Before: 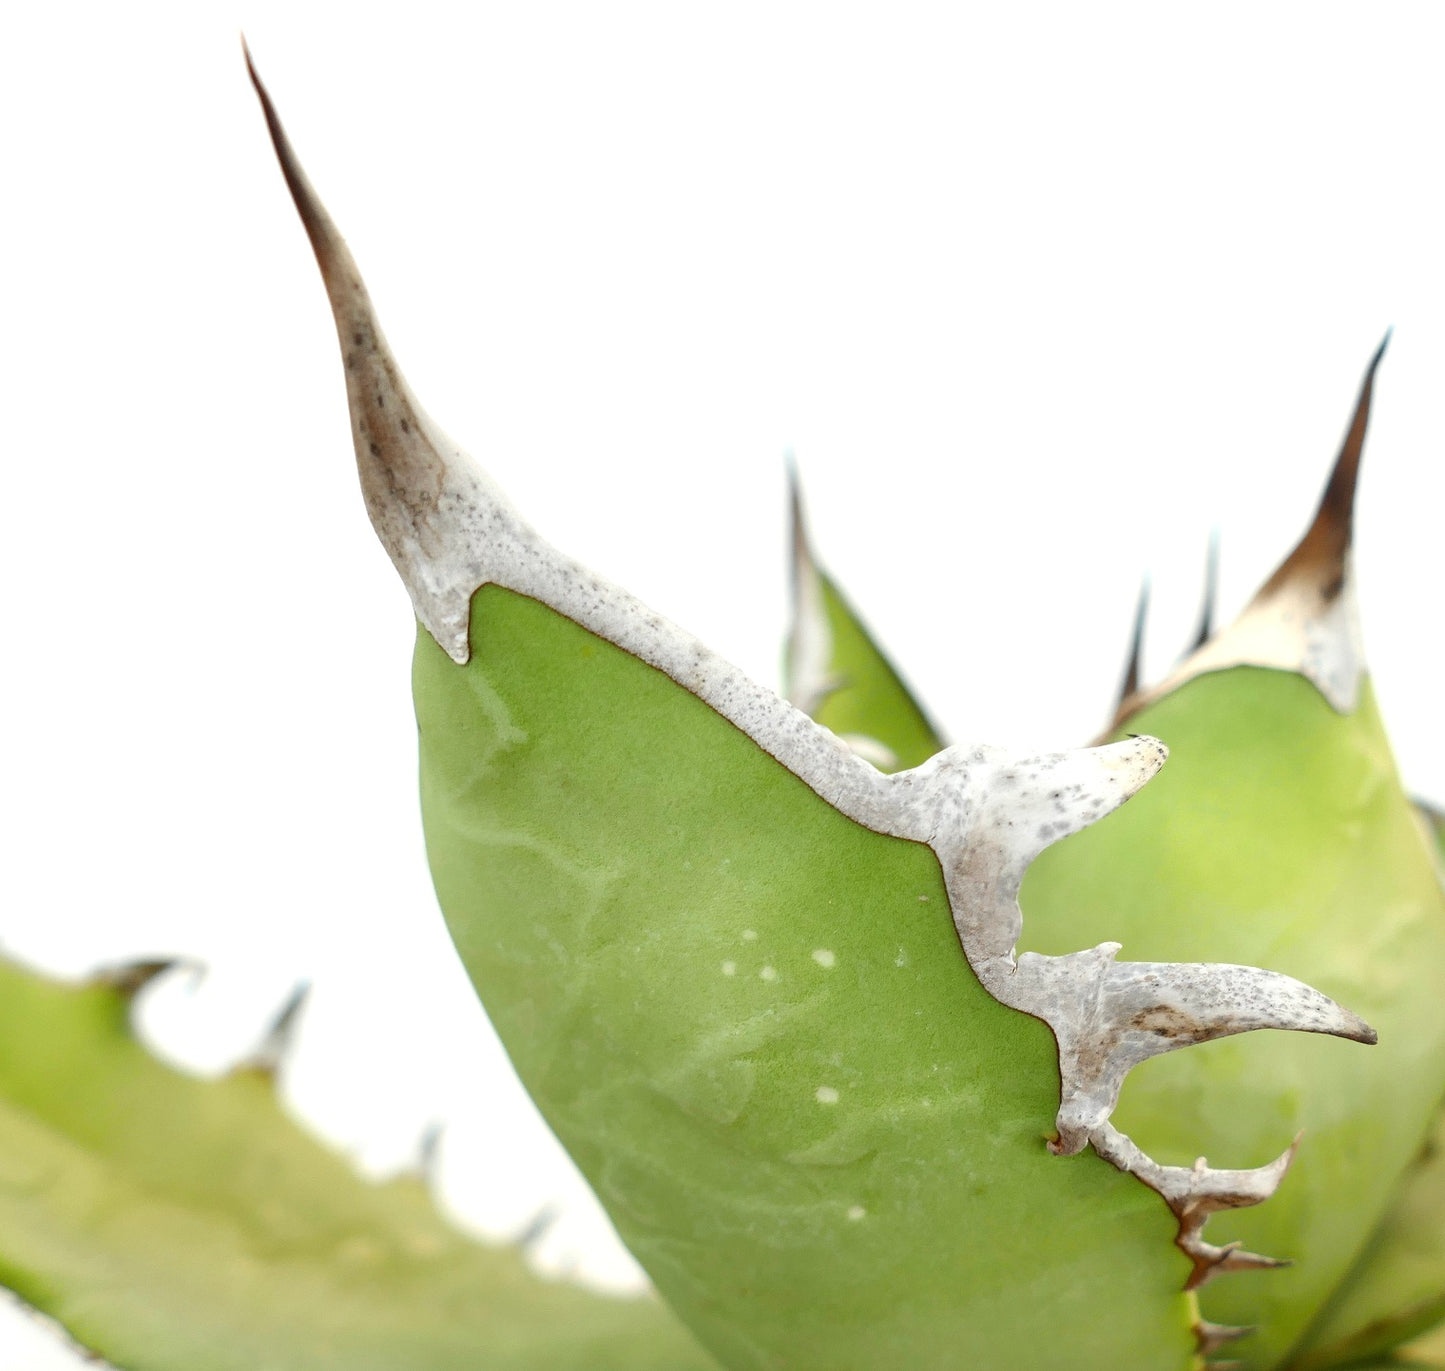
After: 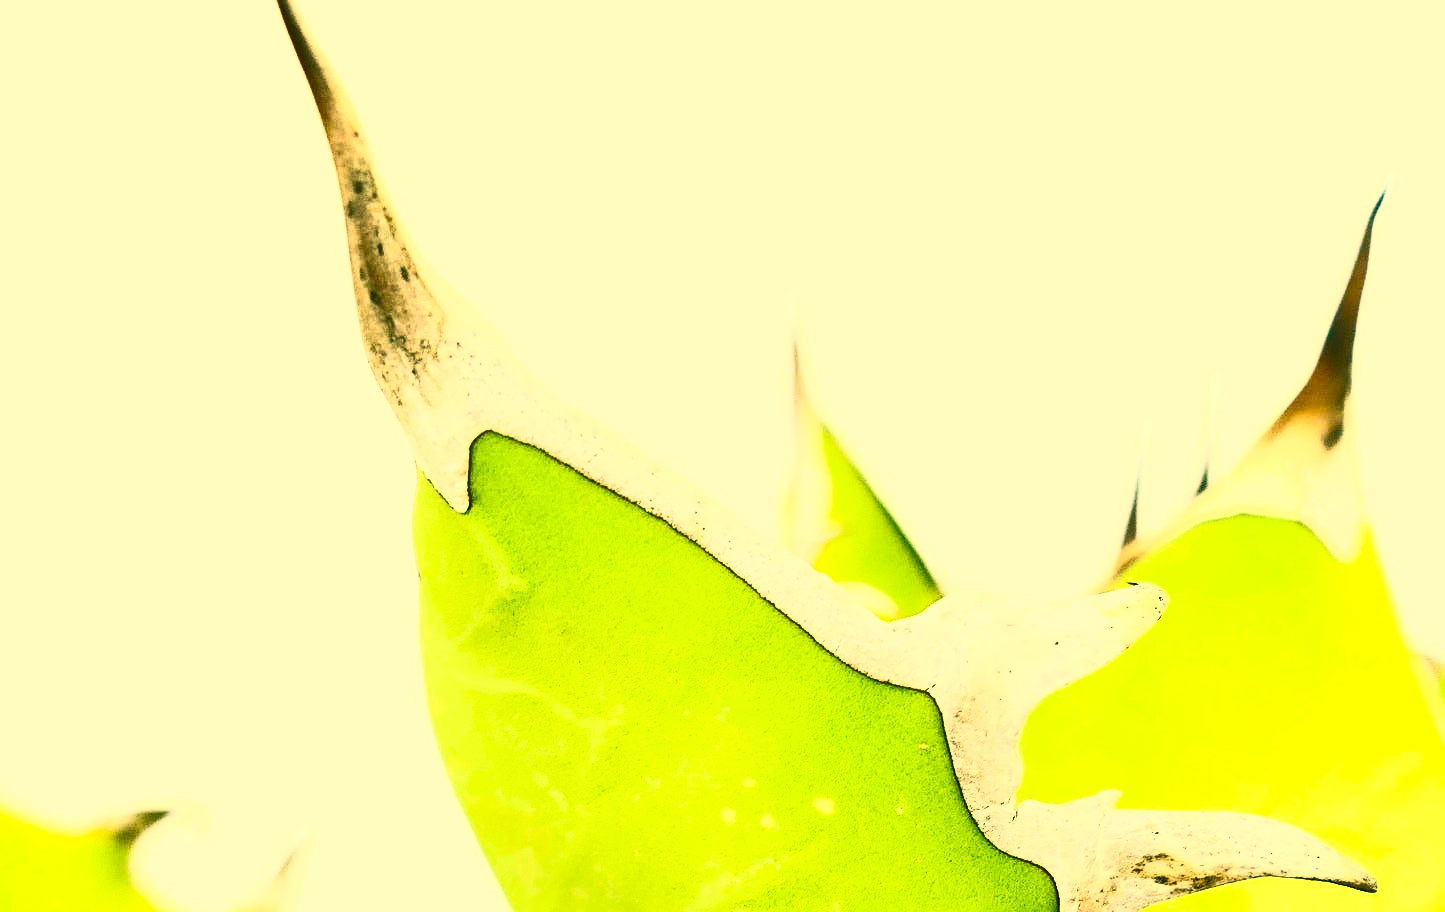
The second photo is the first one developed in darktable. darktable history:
color correction: highlights a* 5.63, highlights b* 33.62, shadows a* -25.22, shadows b* 3.75
crop: top 11.139%, bottom 22.292%
velvia: on, module defaults
contrast brightness saturation: contrast 0.826, brightness 0.607, saturation 0.593
sharpen: on, module defaults
